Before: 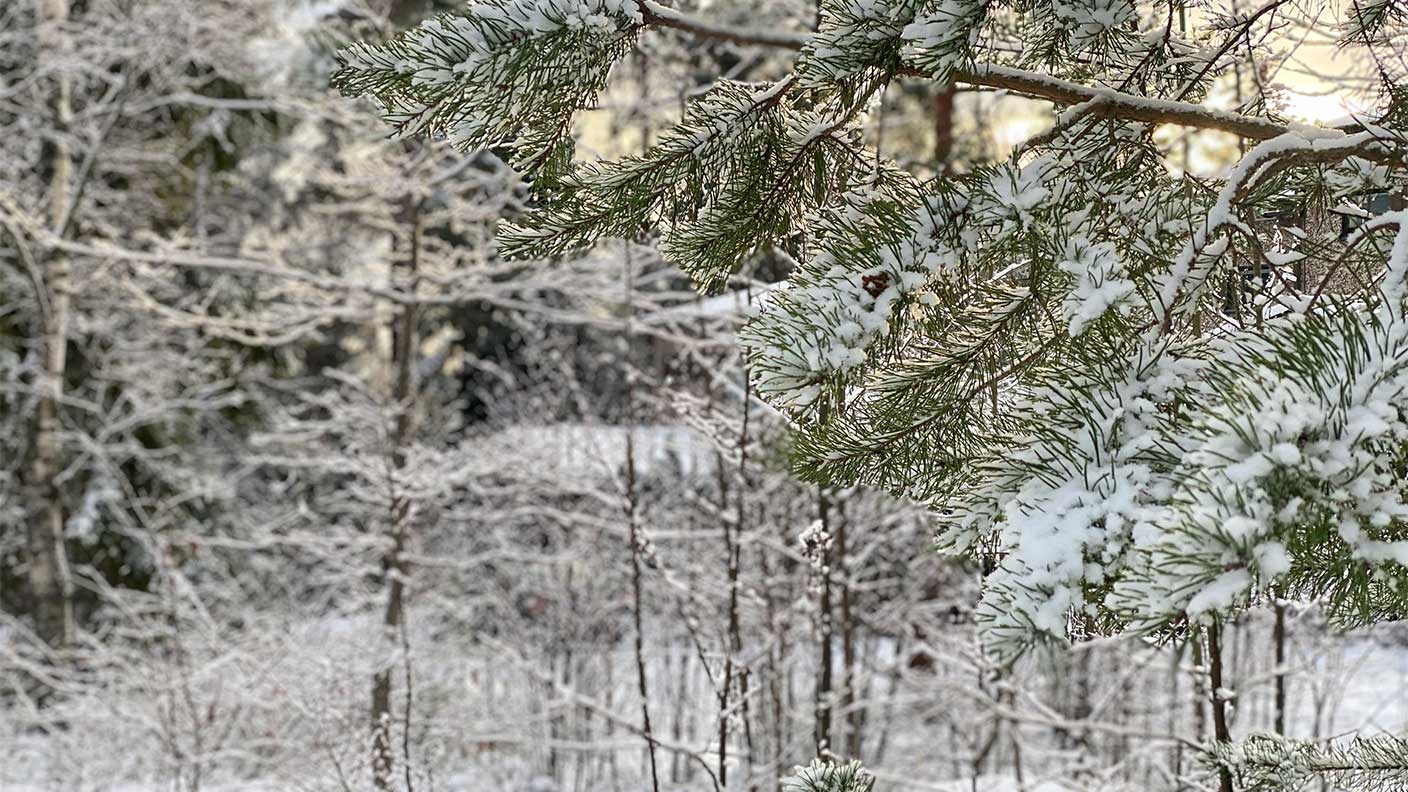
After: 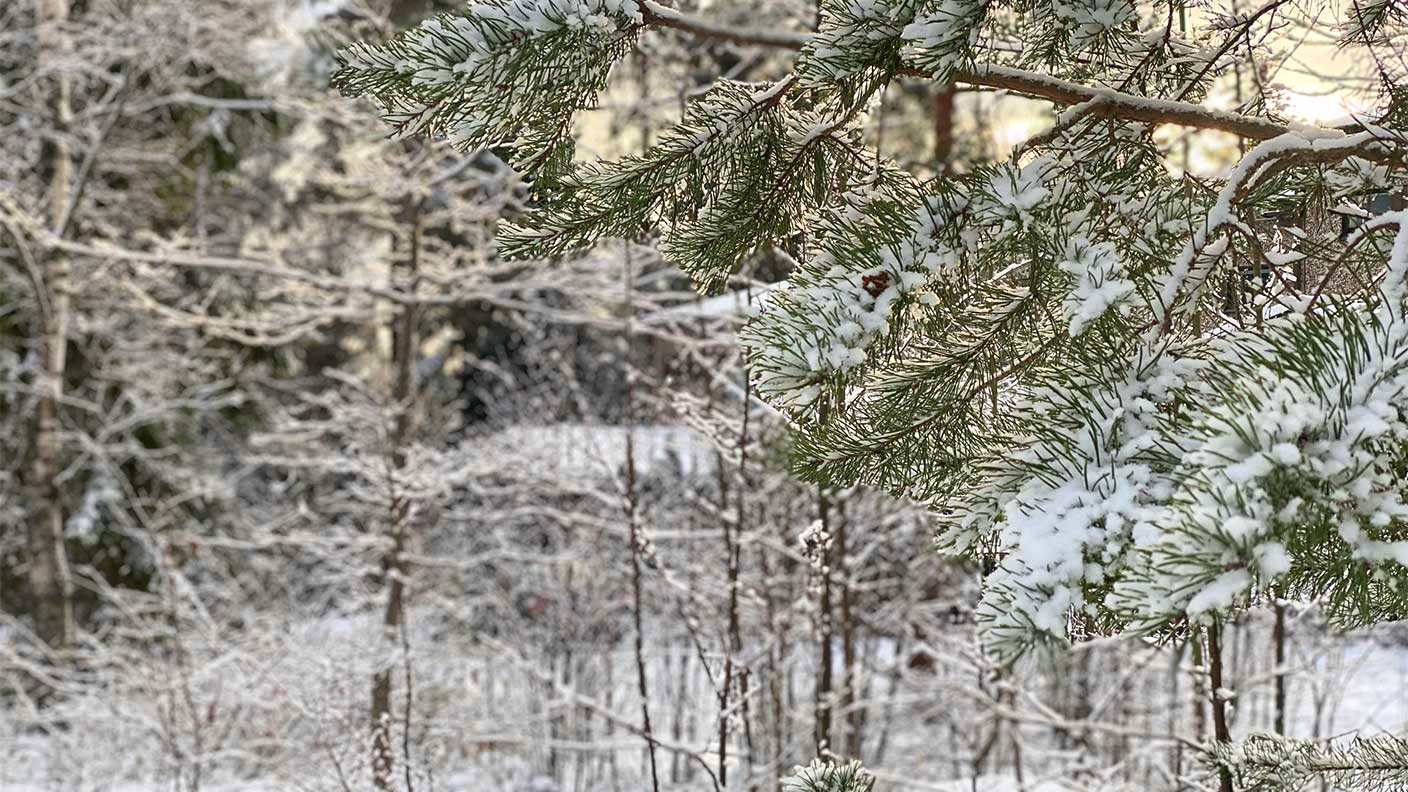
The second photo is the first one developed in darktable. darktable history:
tone curve: curves: ch0 [(0, 0.024) (0.119, 0.146) (0.474, 0.464) (0.718, 0.721) (0.817, 0.839) (1, 0.998)]; ch1 [(0, 0) (0.377, 0.416) (0.439, 0.451) (0.477, 0.477) (0.501, 0.503) (0.538, 0.544) (0.58, 0.602) (0.664, 0.676) (0.783, 0.804) (1, 1)]; ch2 [(0, 0) (0.38, 0.405) (0.463, 0.456) (0.498, 0.497) (0.524, 0.535) (0.578, 0.576) (0.648, 0.665) (1, 1)], color space Lab, independent channels, preserve colors none
